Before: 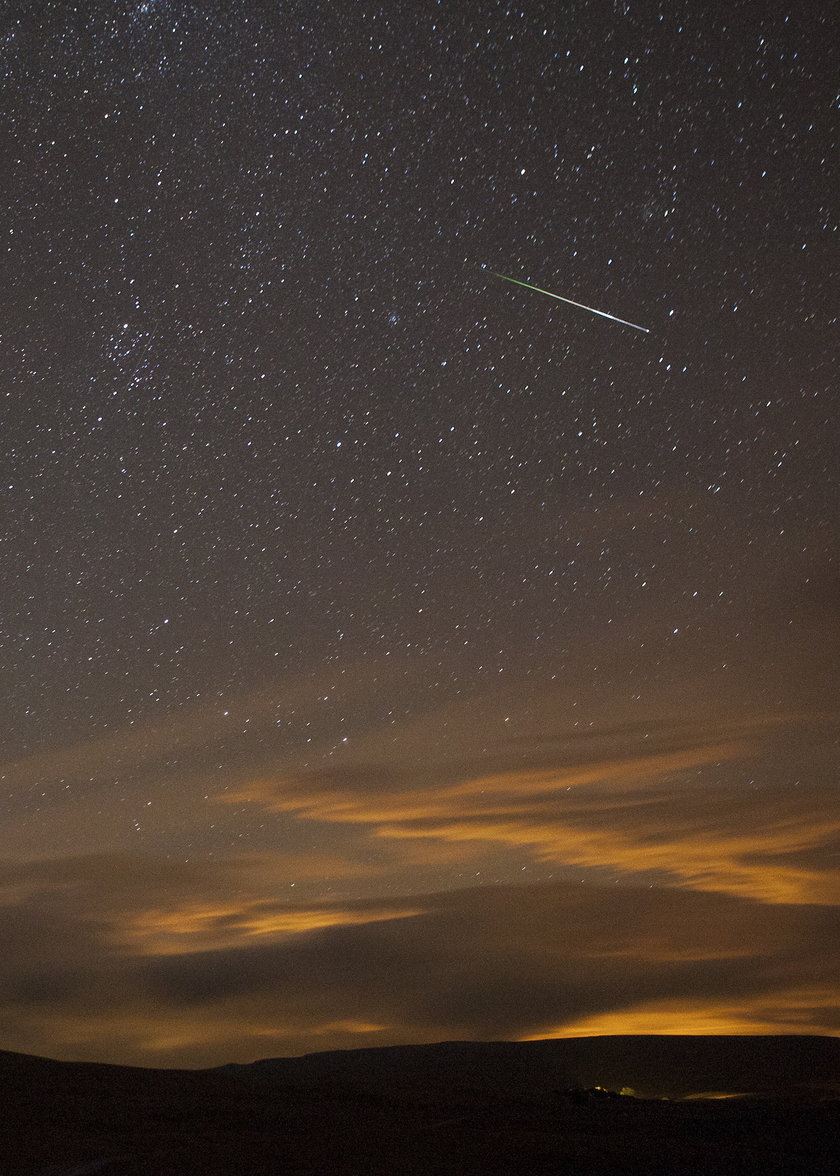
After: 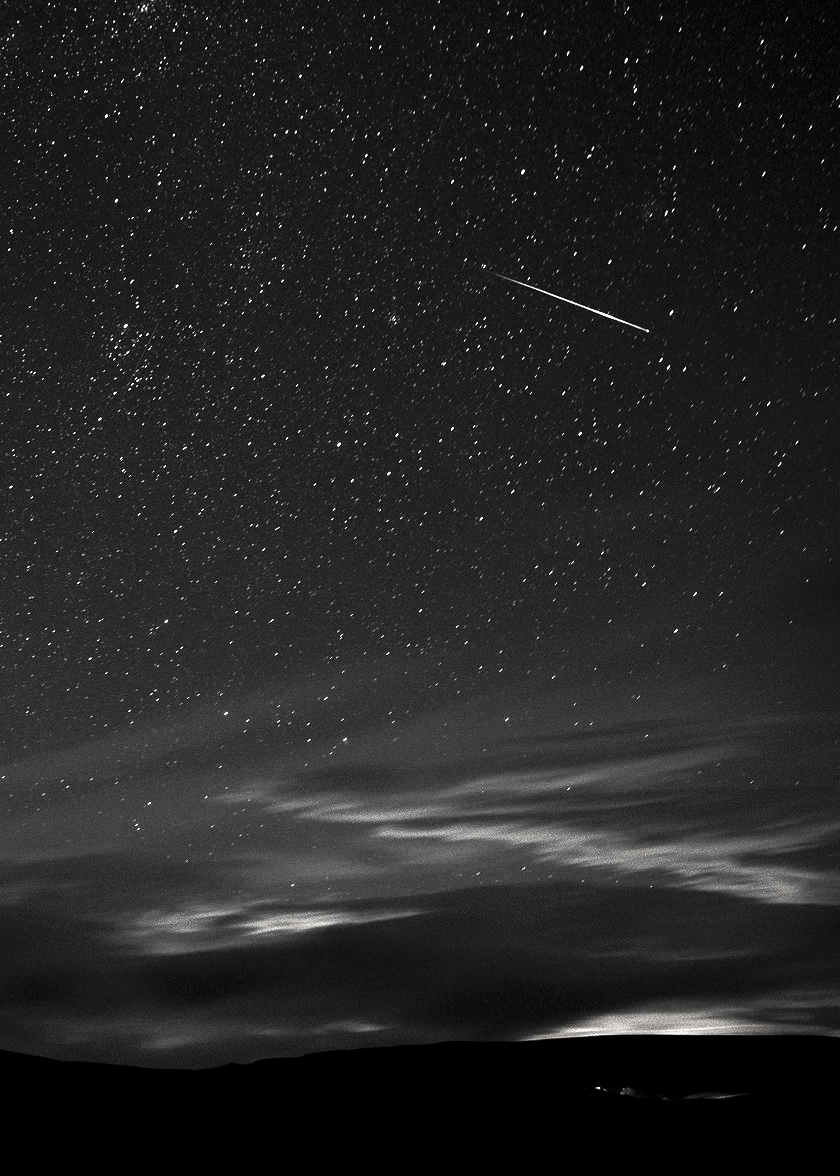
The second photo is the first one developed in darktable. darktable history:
exposure: black level correction 0.009, exposure 1.421 EV, compensate highlight preservation false
contrast brightness saturation: contrast -0.04, brightness -0.606, saturation -0.98
